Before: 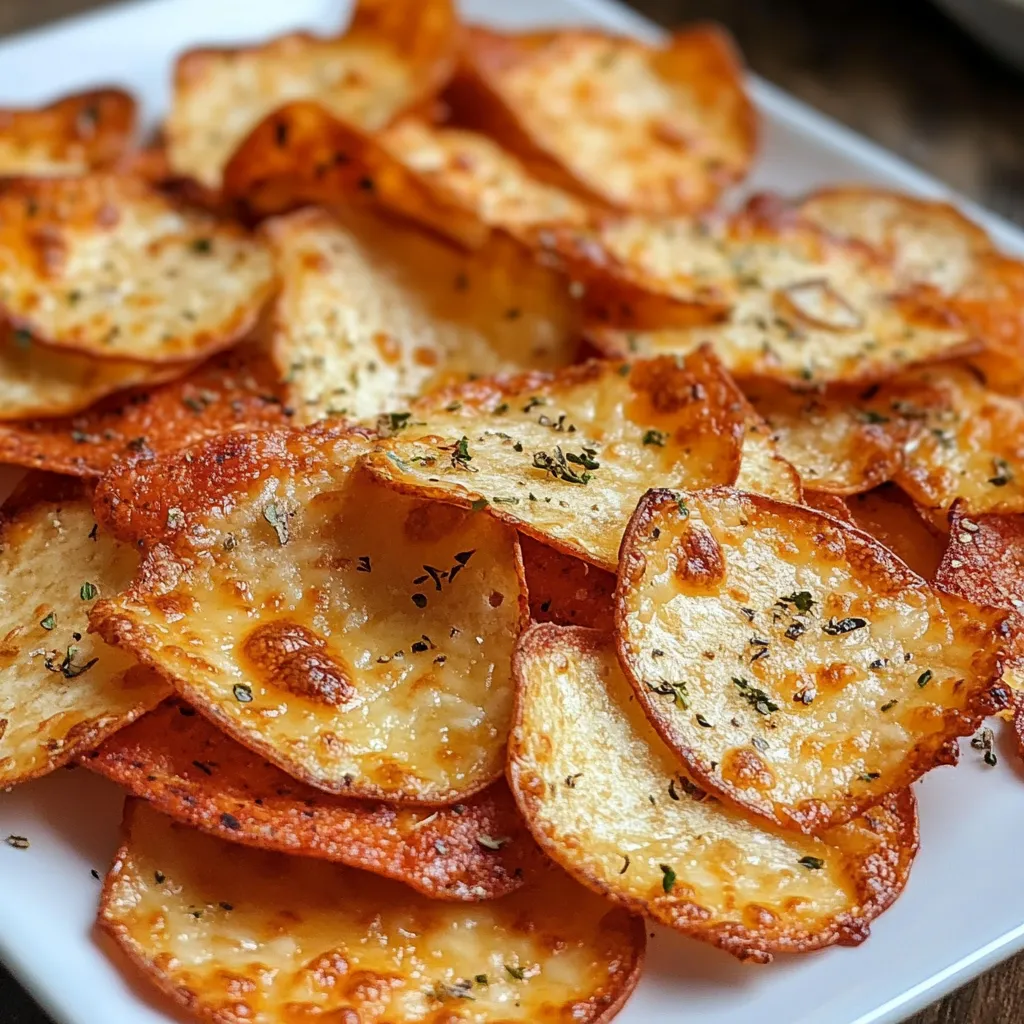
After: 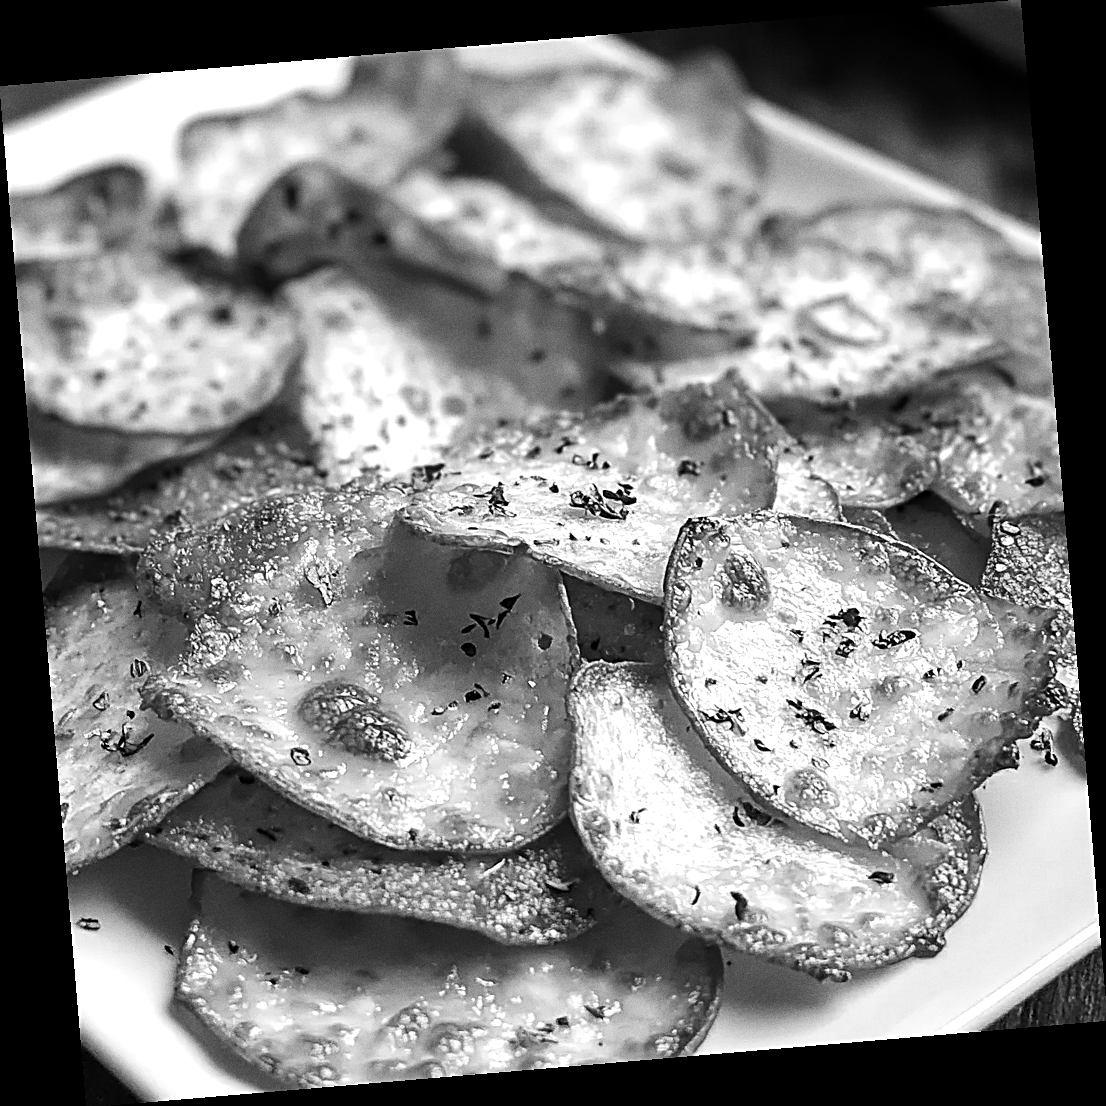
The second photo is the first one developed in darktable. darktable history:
grain: on, module defaults
monochrome: a -6.99, b 35.61, size 1.4
rotate and perspective: rotation -4.86°, automatic cropping off
sharpen: on, module defaults
tone equalizer: -8 EV -0.75 EV, -7 EV -0.7 EV, -6 EV -0.6 EV, -5 EV -0.4 EV, -3 EV 0.4 EV, -2 EV 0.6 EV, -1 EV 0.7 EV, +0 EV 0.75 EV, edges refinement/feathering 500, mask exposure compensation -1.57 EV, preserve details no
